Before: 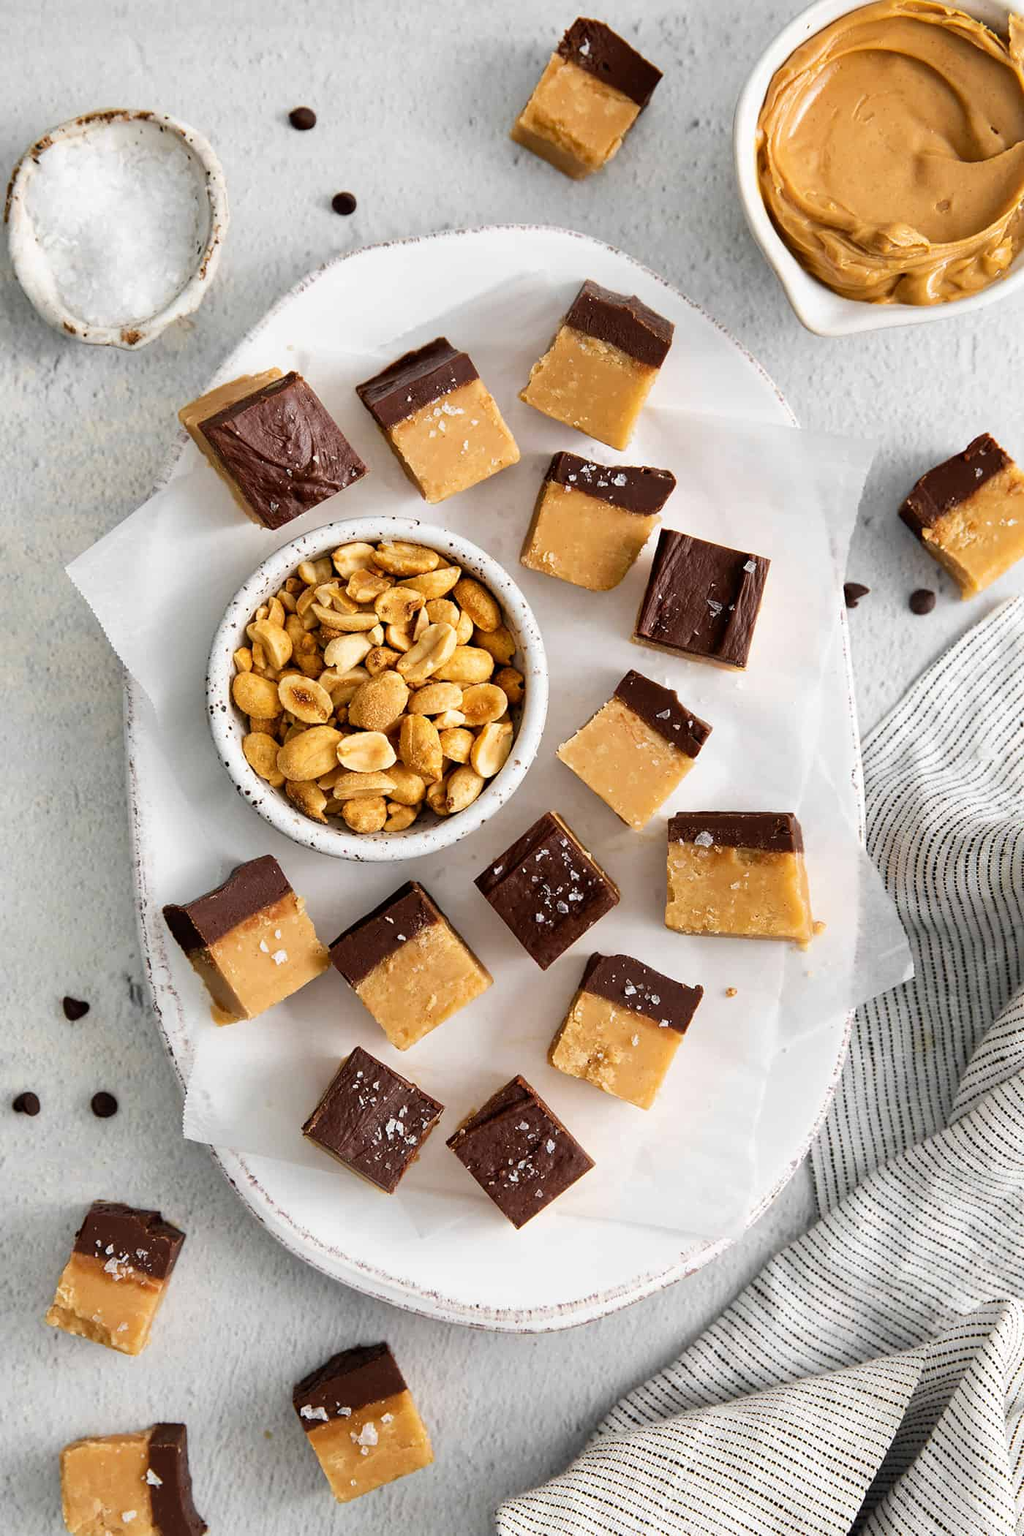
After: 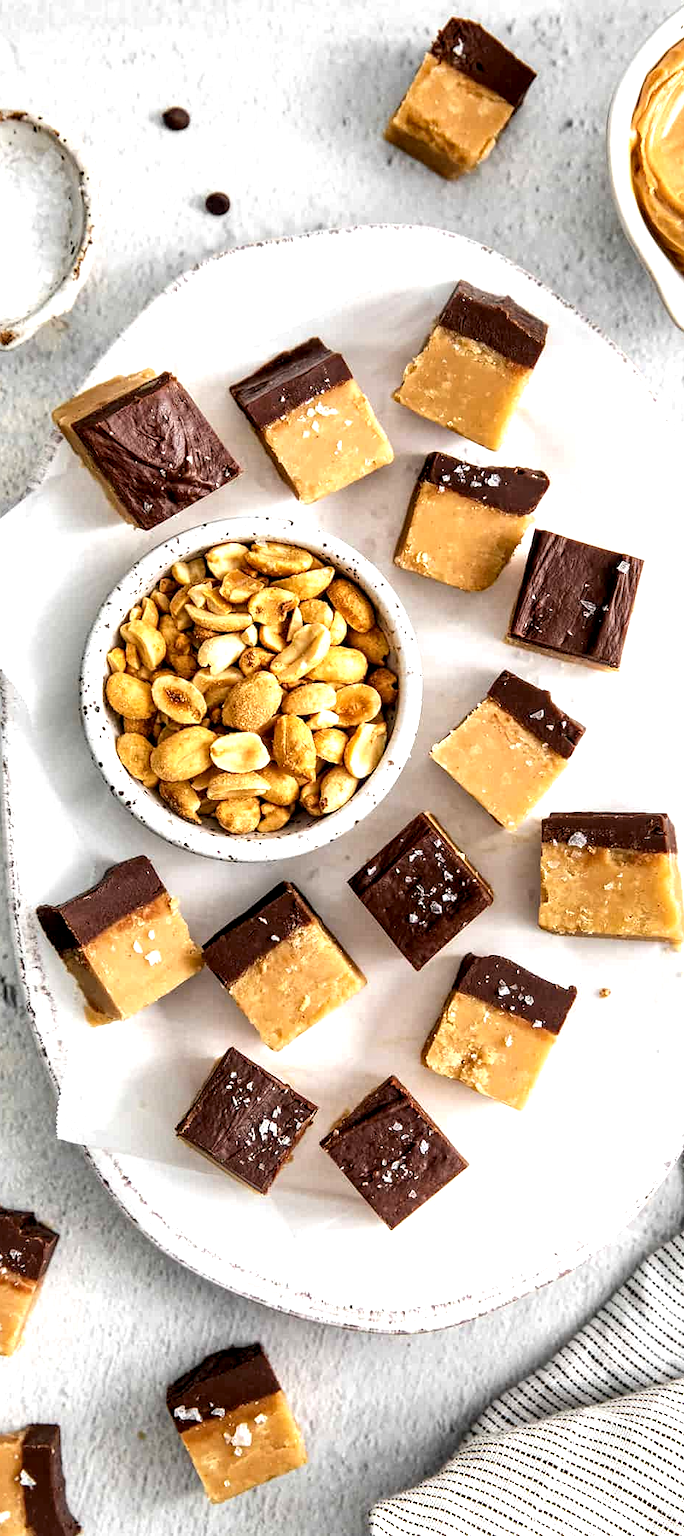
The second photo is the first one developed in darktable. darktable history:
crop and rotate: left 12.394%, right 20.728%
local contrast: highlights 60%, shadows 62%, detail 160%
exposure: exposure 0.562 EV, compensate exposure bias true, compensate highlight preservation false
